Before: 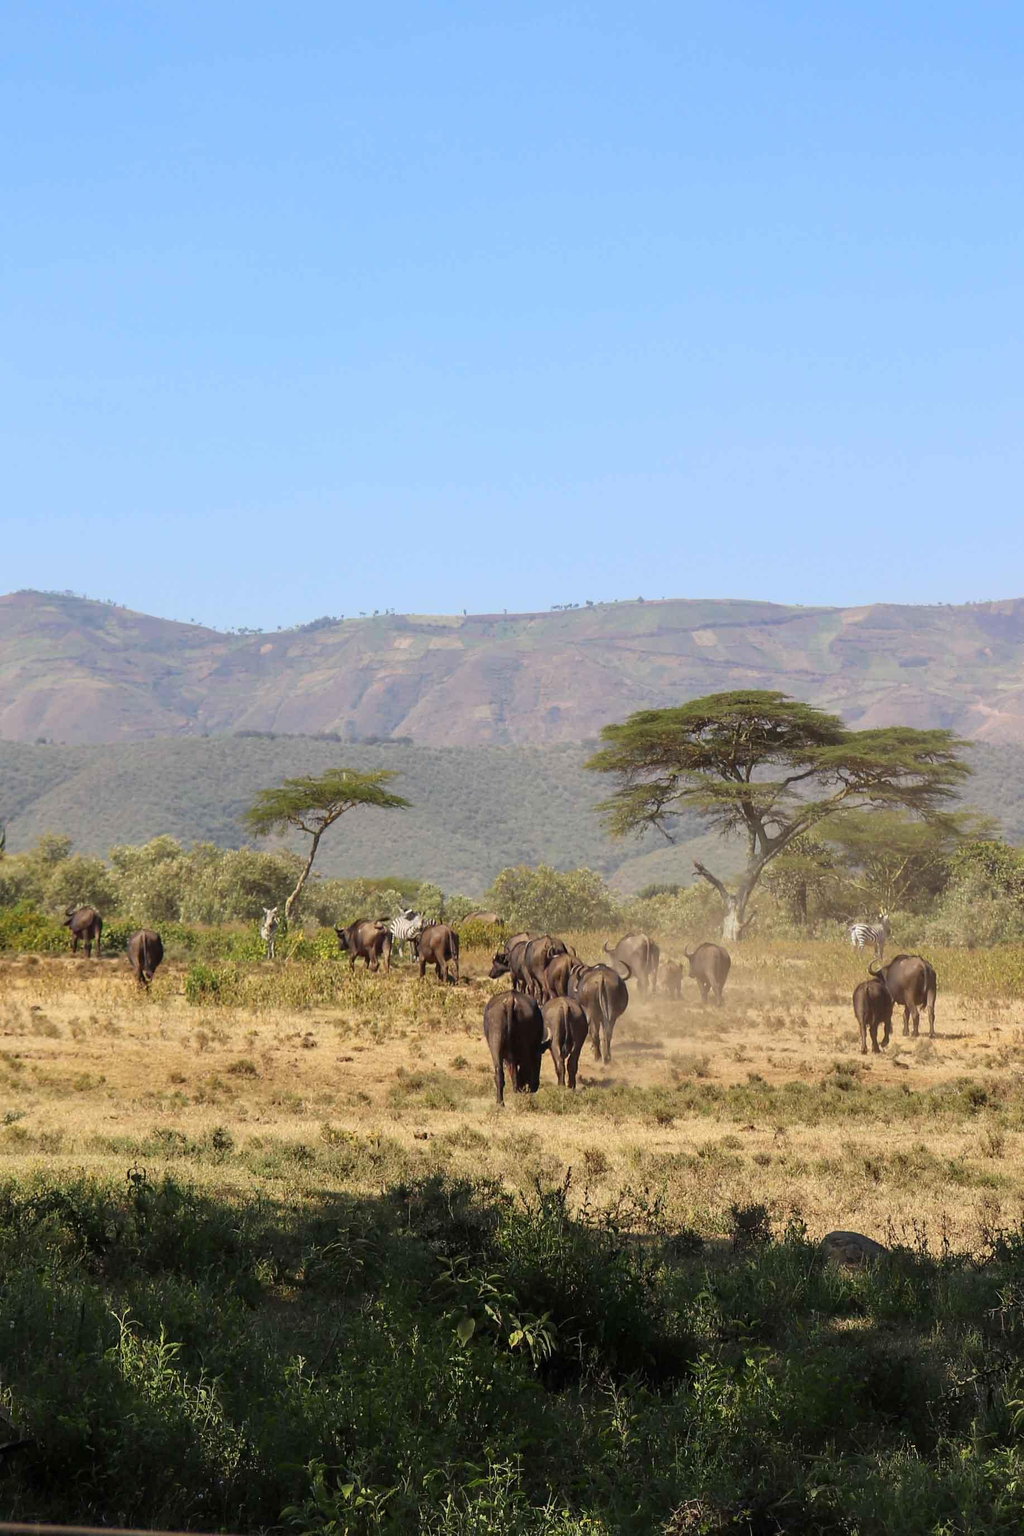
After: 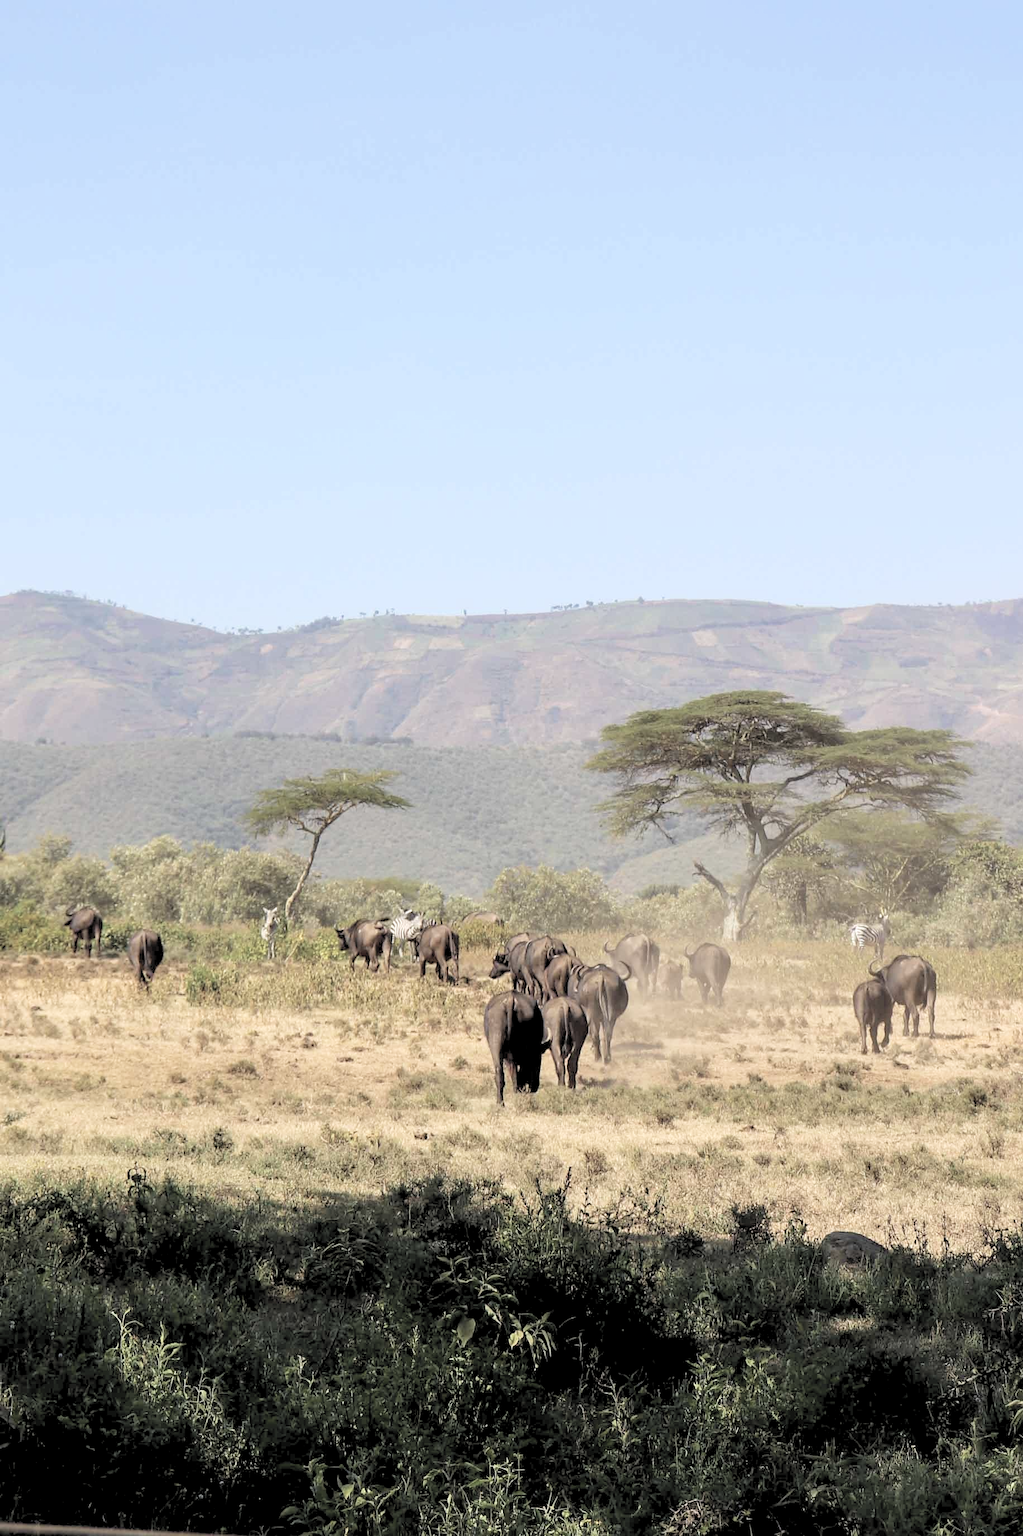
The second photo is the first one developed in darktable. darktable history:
contrast brightness saturation: brightness 0.18, saturation -0.5
velvia: on, module defaults
rgb levels: levels [[0.01, 0.419, 0.839], [0, 0.5, 1], [0, 0.5, 1]]
